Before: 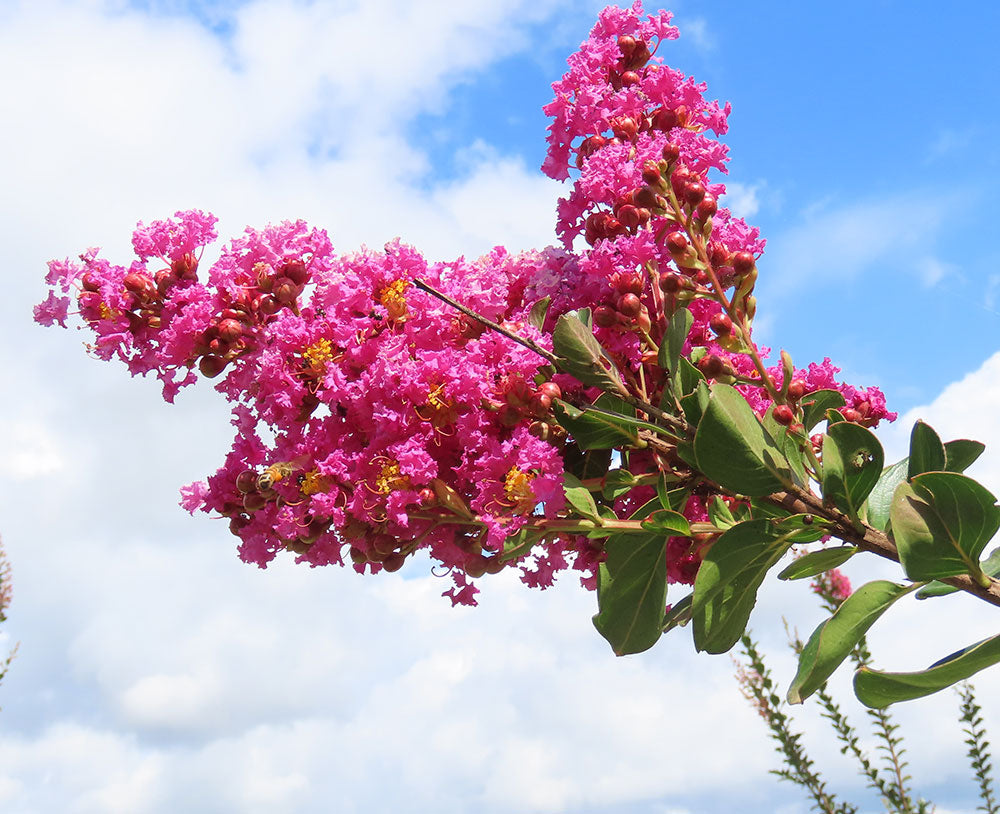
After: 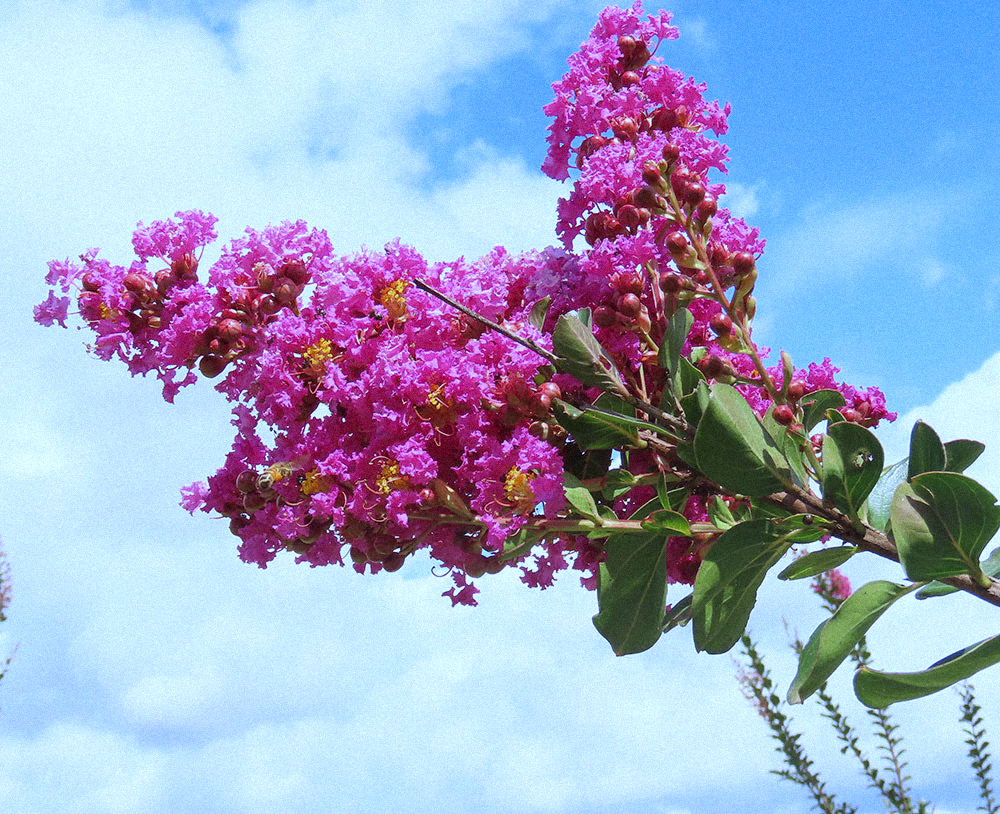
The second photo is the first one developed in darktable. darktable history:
white balance: red 0.871, blue 1.249
grain: mid-tones bias 0%
